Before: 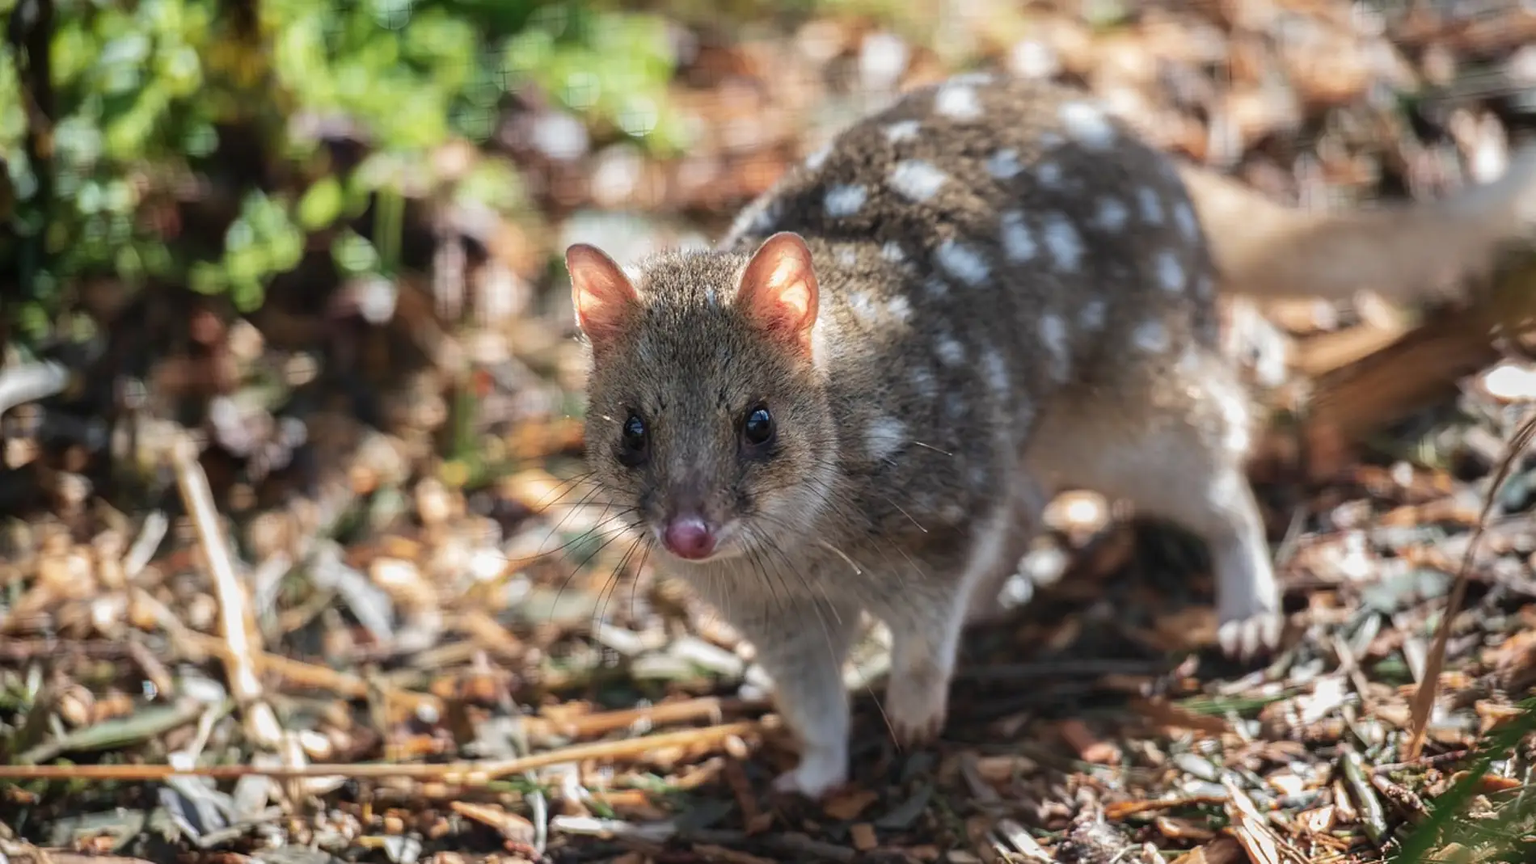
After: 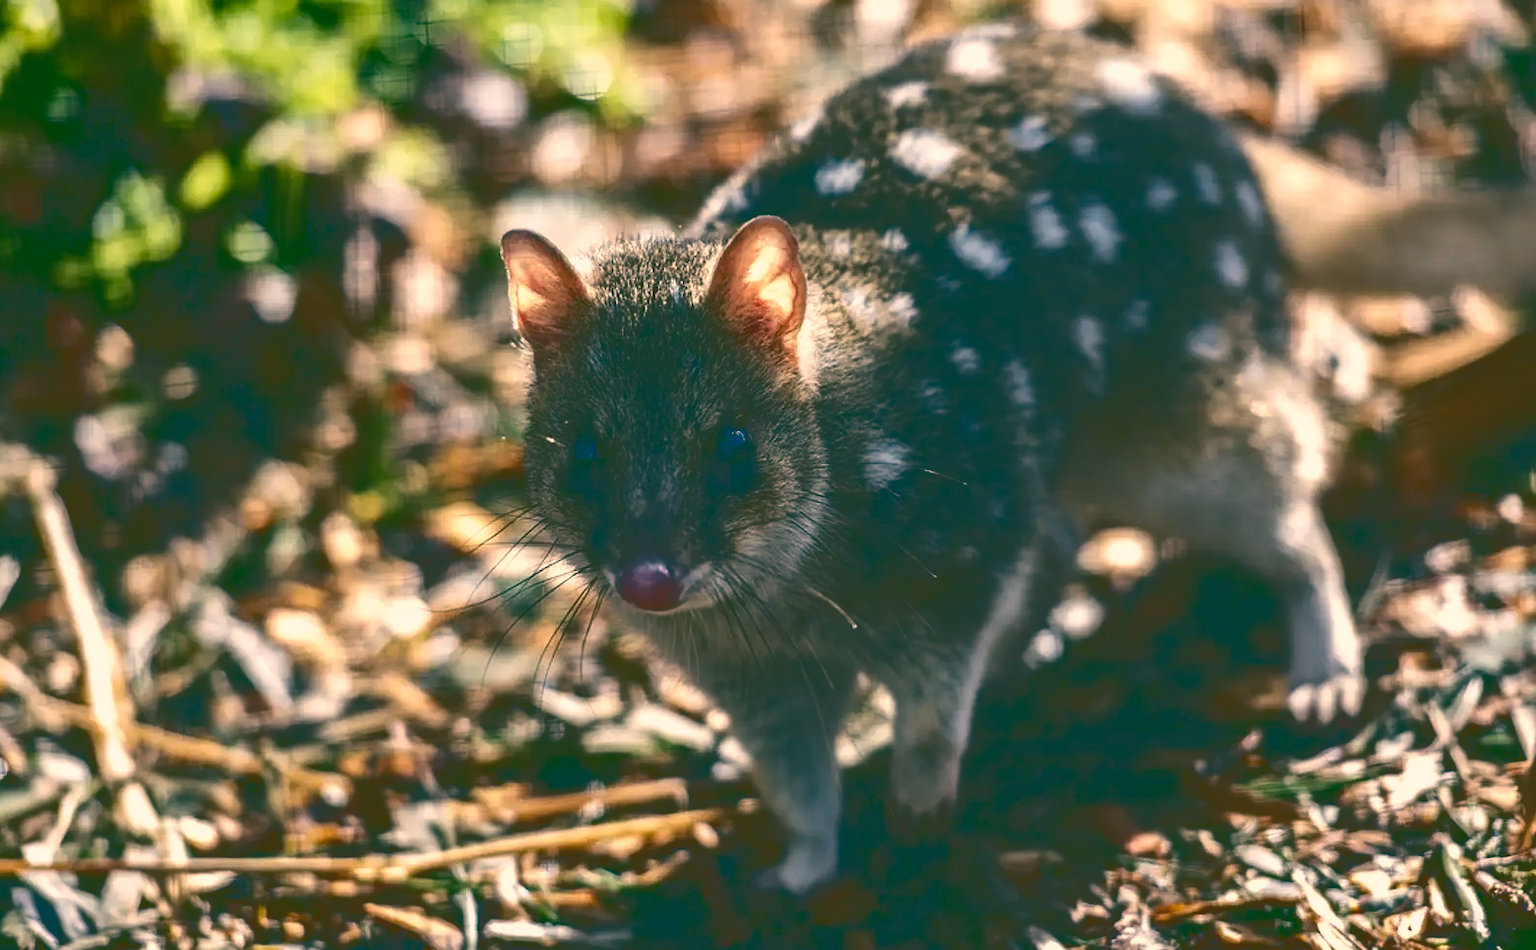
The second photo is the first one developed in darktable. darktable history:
crop: left 9.81%, top 6.211%, right 7.29%, bottom 2.548%
base curve: curves: ch0 [(0, 0.036) (0.083, 0.04) (0.804, 1)]
color balance rgb: shadows lift › chroma 11.572%, shadows lift › hue 133.61°, white fulcrum 0.983 EV, perceptual saturation grading › global saturation 24.191%, perceptual saturation grading › highlights -24.431%, perceptual saturation grading › mid-tones 24.401%, perceptual saturation grading › shadows 39.835%, perceptual brilliance grading › global brilliance 2.765%, perceptual brilliance grading › highlights -3.48%, perceptual brilliance grading › shadows 2.923%
color correction: highlights a* 10.33, highlights b* 14.79, shadows a* -10.3, shadows b* -14.9
